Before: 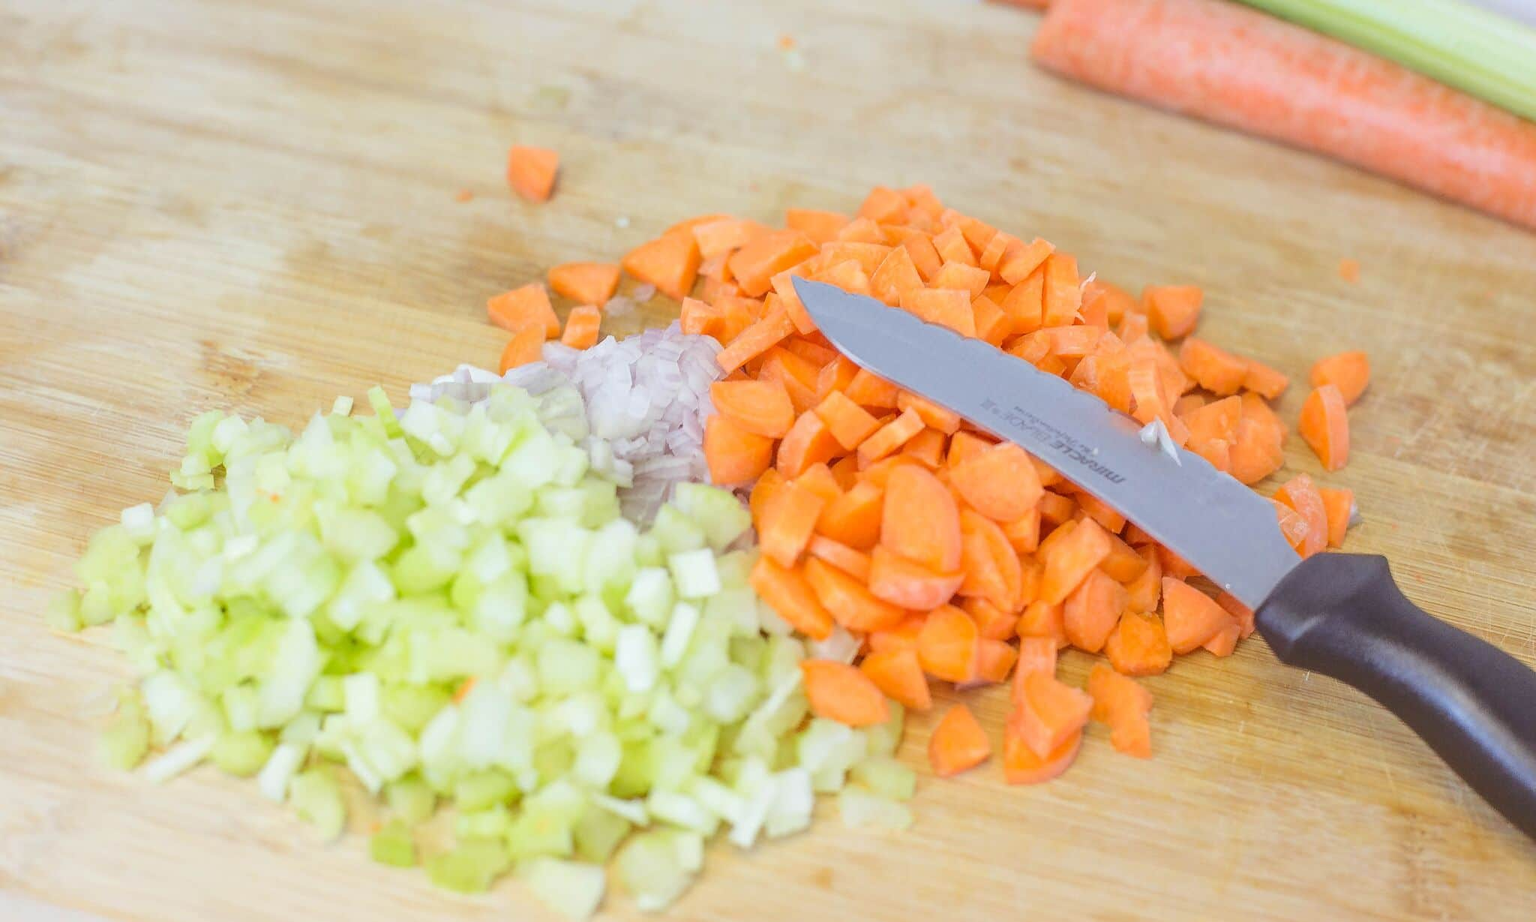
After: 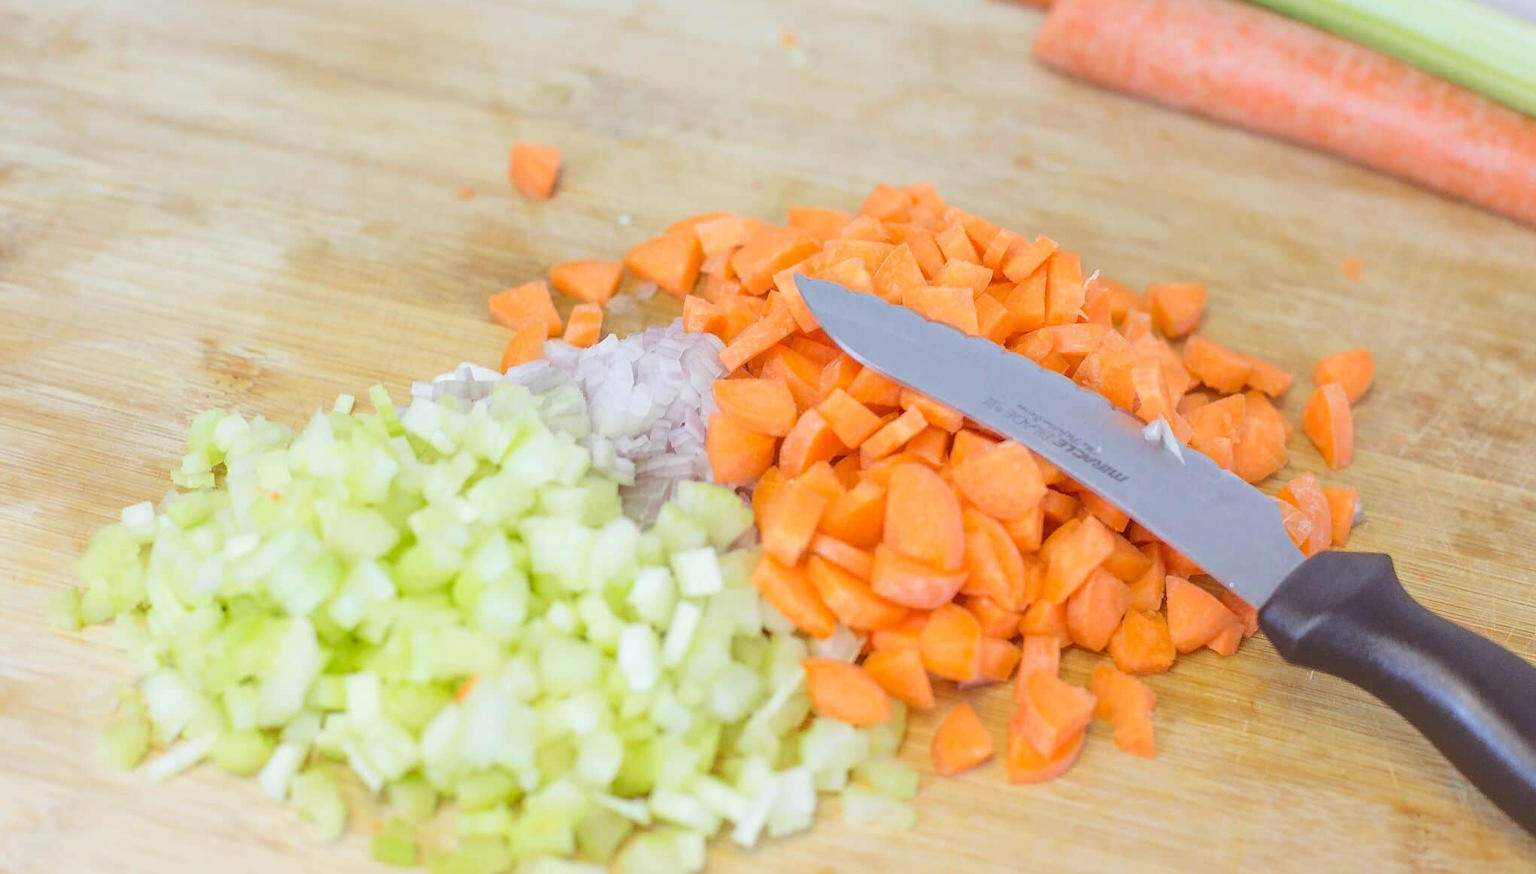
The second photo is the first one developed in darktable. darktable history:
crop: top 0.37%, right 0.255%, bottom 5.028%
